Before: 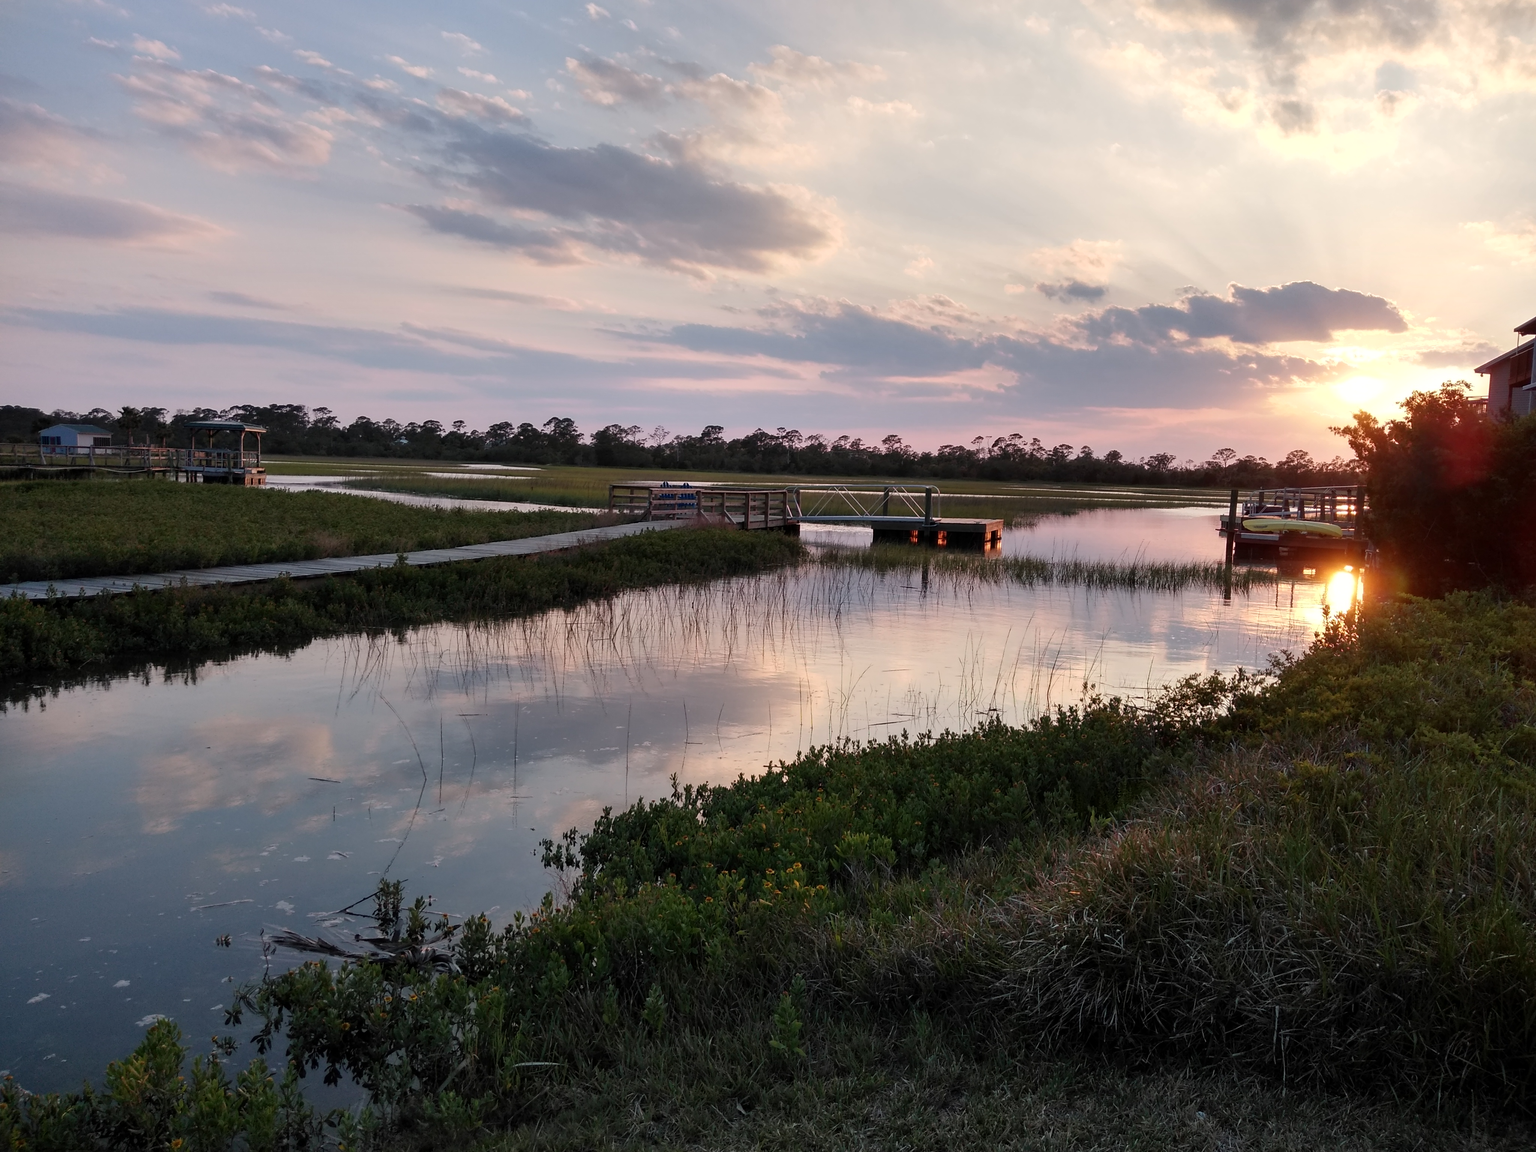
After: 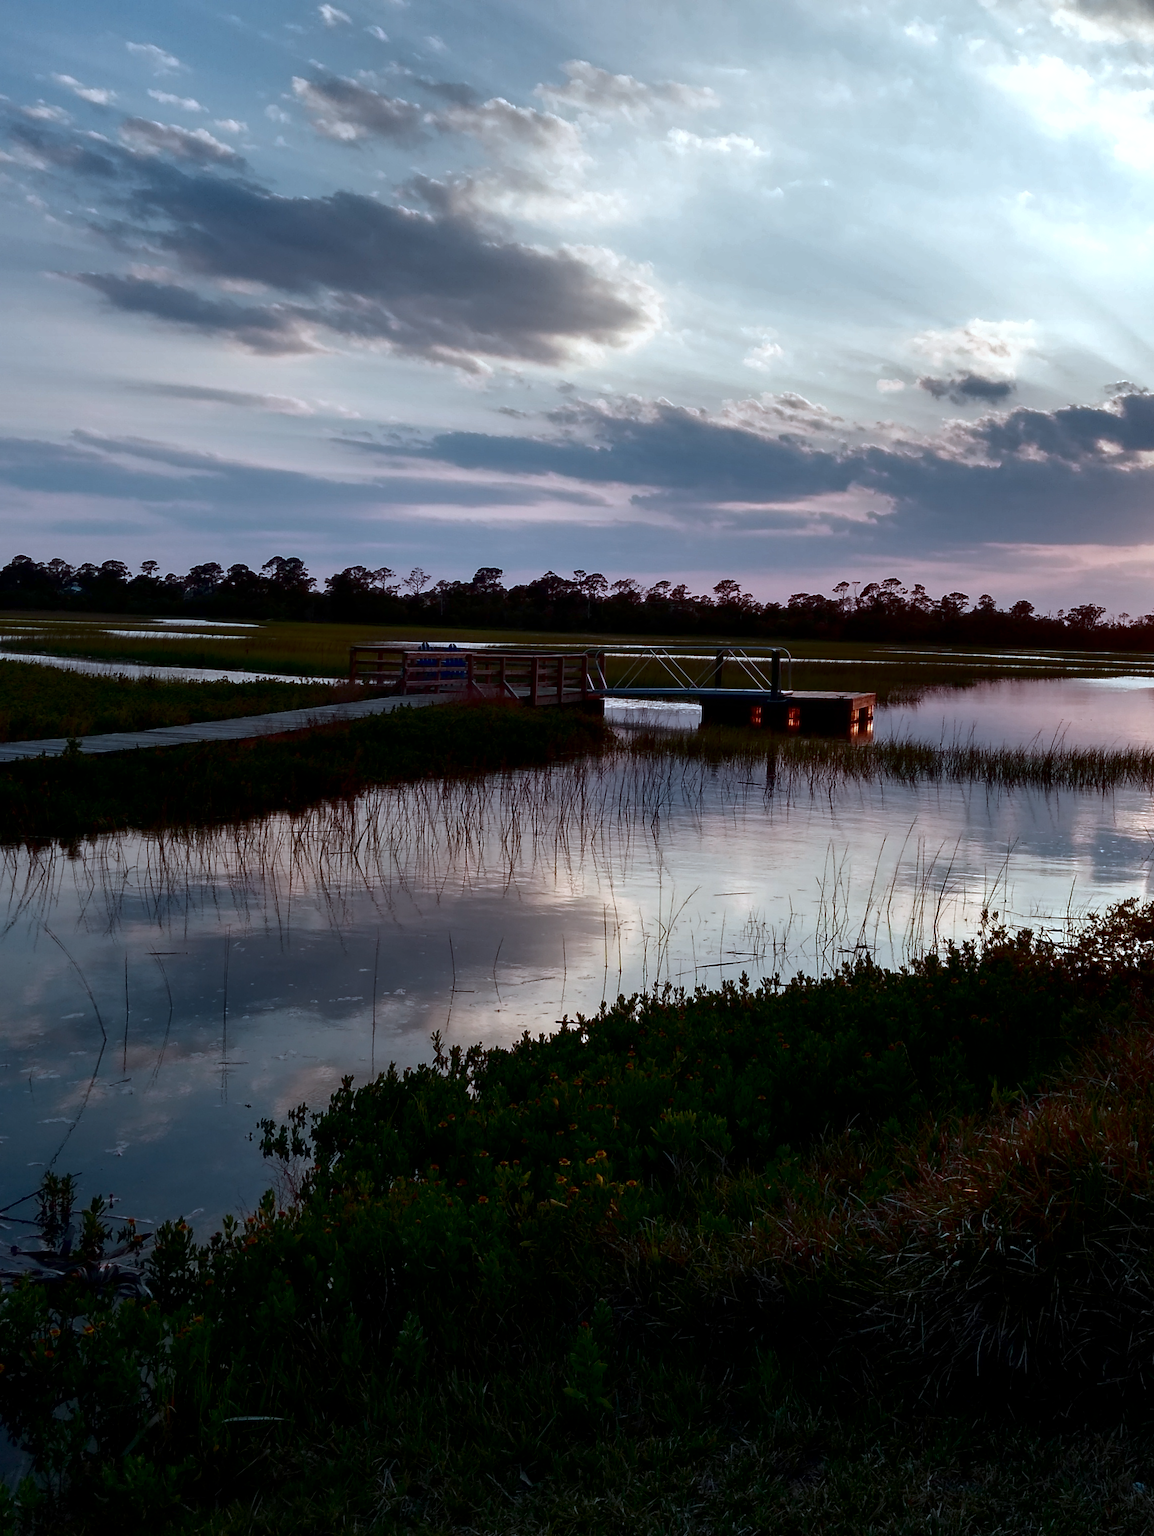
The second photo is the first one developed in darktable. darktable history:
color correction: highlights a* -10.69, highlights b* -18.81
exposure: black level correction 0.005, exposure 0.281 EV, compensate exposure bias true, compensate highlight preservation false
crop and rotate: left 22.597%, right 21.03%
contrast brightness saturation: brightness -0.506
